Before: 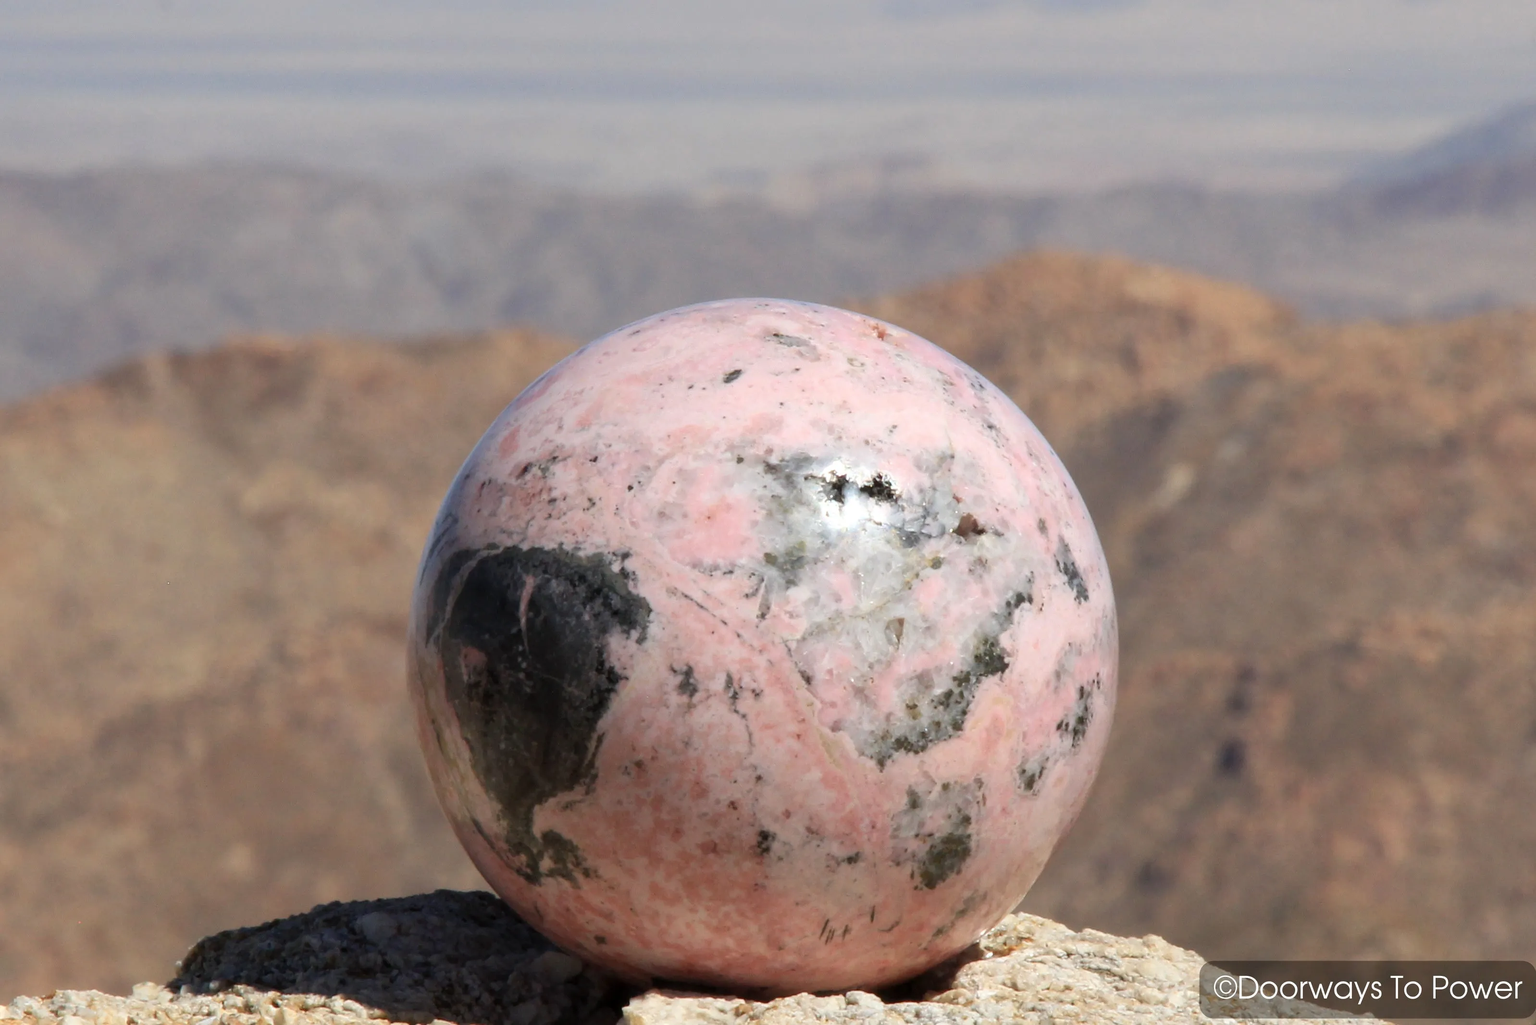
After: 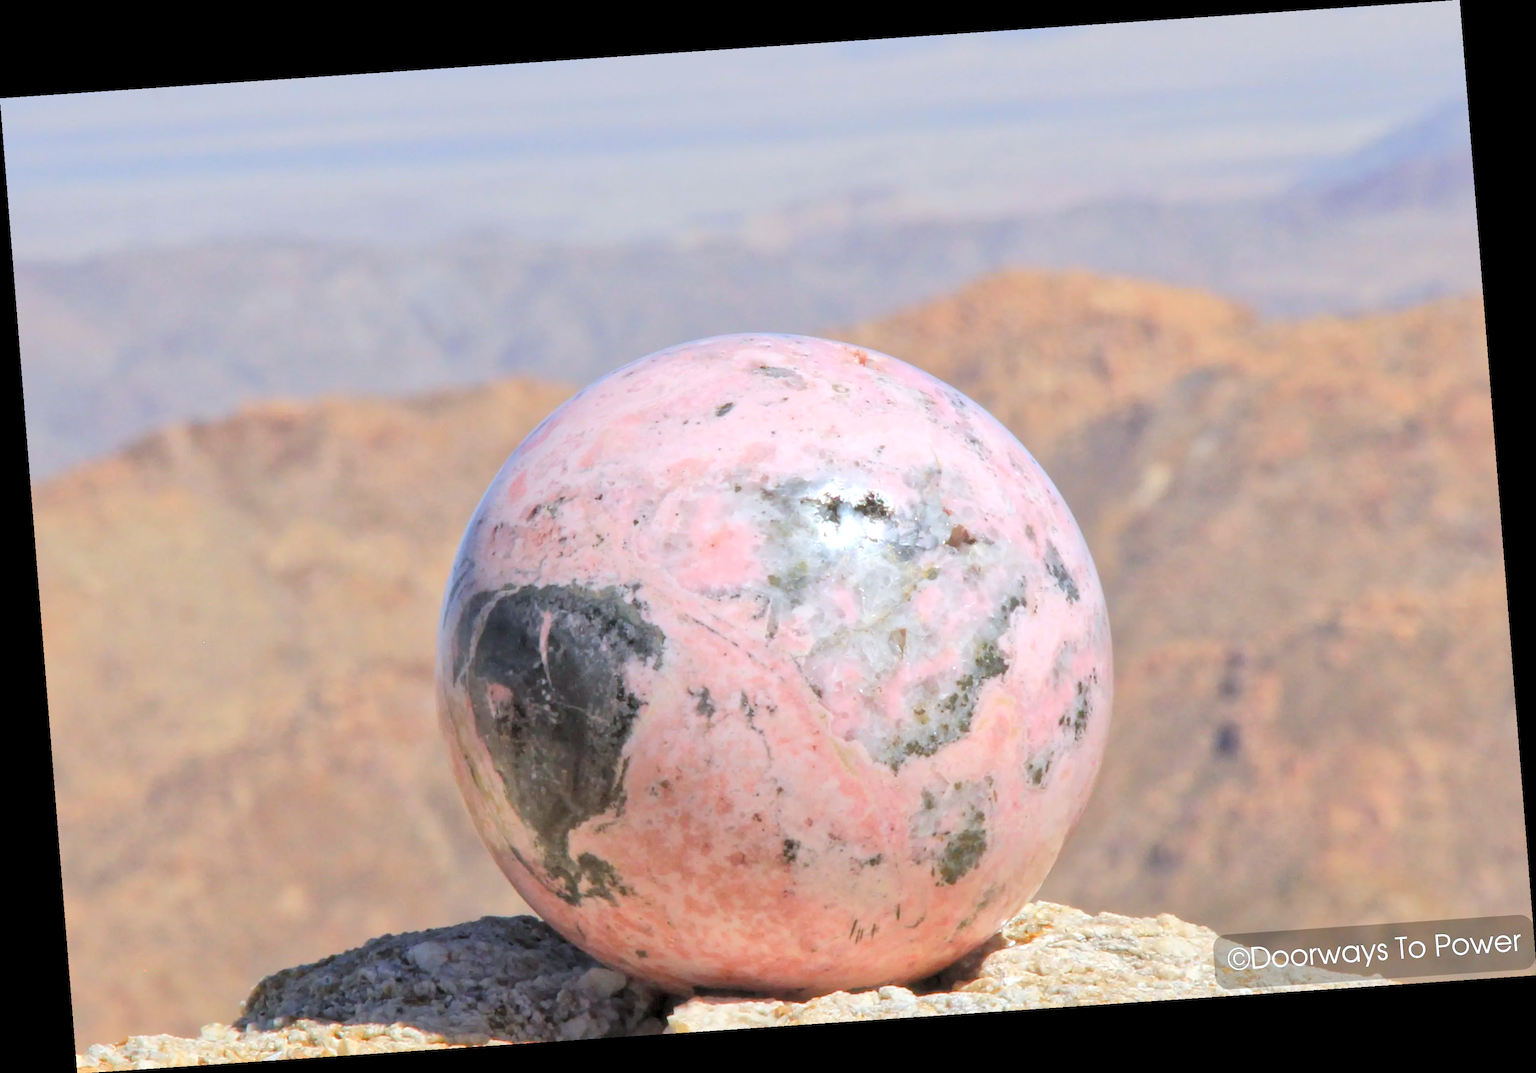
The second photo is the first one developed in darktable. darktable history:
rotate and perspective: rotation -4.2°, shear 0.006, automatic cropping off
color balance rgb: perceptual saturation grading › global saturation 25%, perceptual brilliance grading › mid-tones 10%, perceptual brilliance grading › shadows 15%, global vibrance 20%
exposure: exposure 0.367 EV, compensate highlight preservation false
white balance: red 0.974, blue 1.044
contrast brightness saturation: brightness 0.28
tone equalizer: -8 EV 0.25 EV, -7 EV 0.417 EV, -6 EV 0.417 EV, -5 EV 0.25 EV, -3 EV -0.25 EV, -2 EV -0.417 EV, -1 EV -0.417 EV, +0 EV -0.25 EV, edges refinement/feathering 500, mask exposure compensation -1.57 EV, preserve details guided filter
local contrast: mode bilateral grid, contrast 20, coarseness 50, detail 130%, midtone range 0.2
